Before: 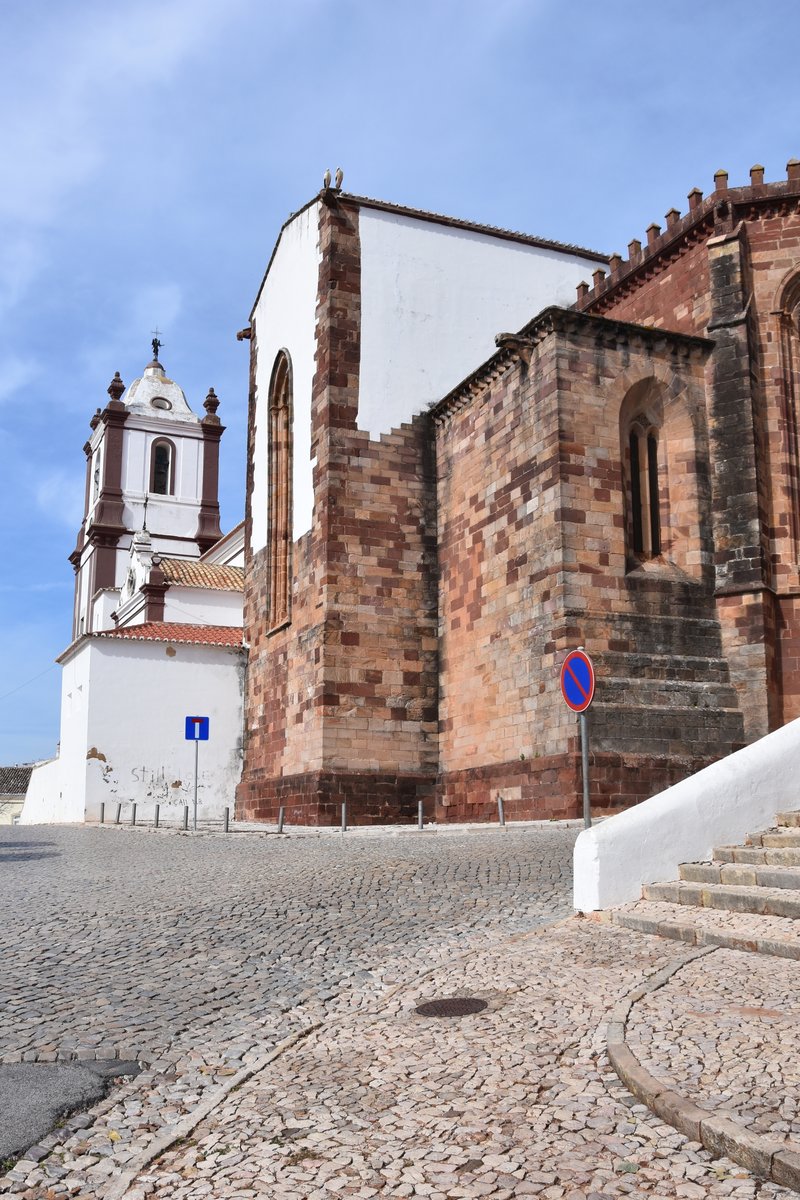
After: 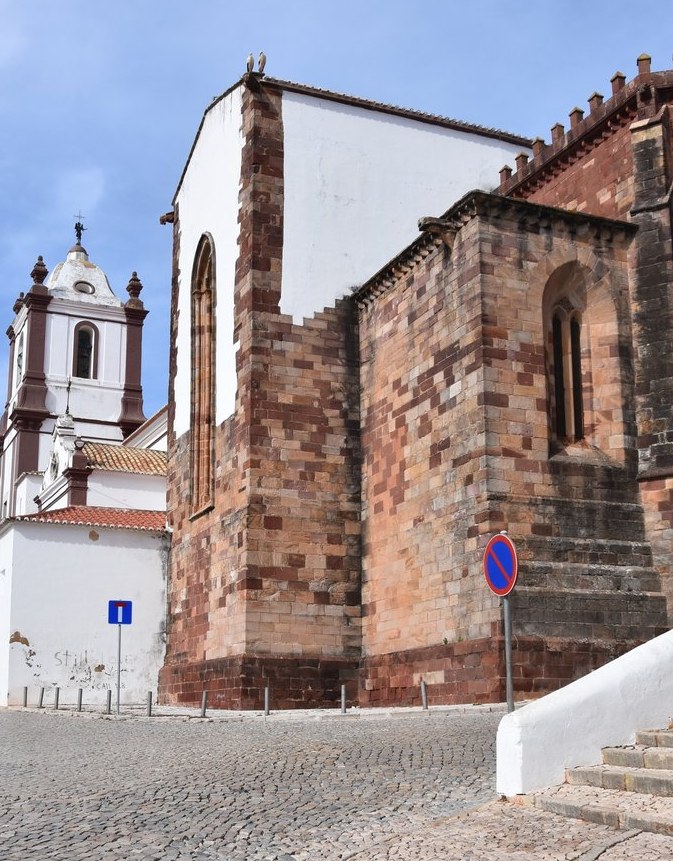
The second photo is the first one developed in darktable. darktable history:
crop and rotate: left 9.694%, top 9.674%, right 6.171%, bottom 18.503%
